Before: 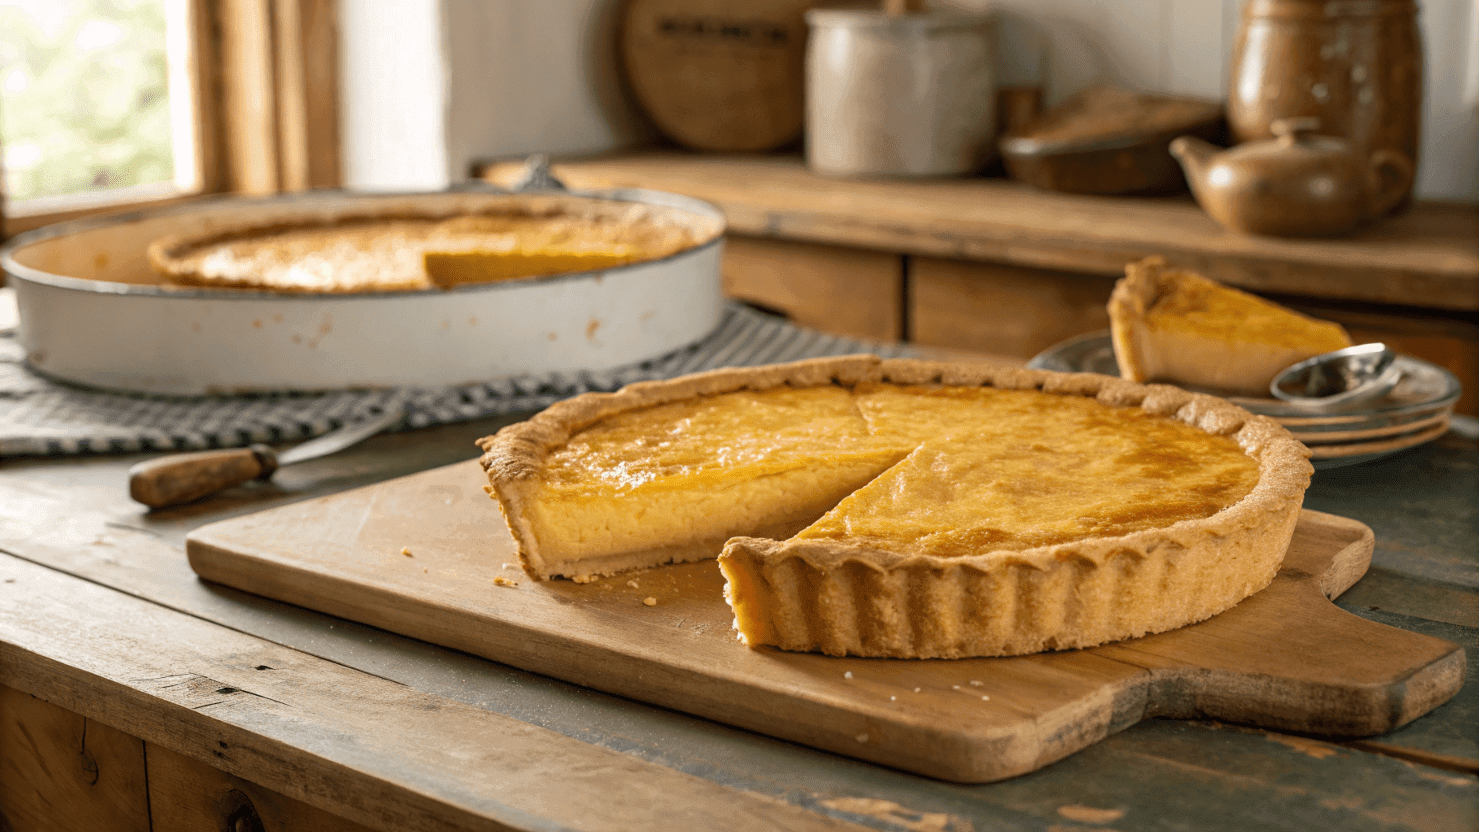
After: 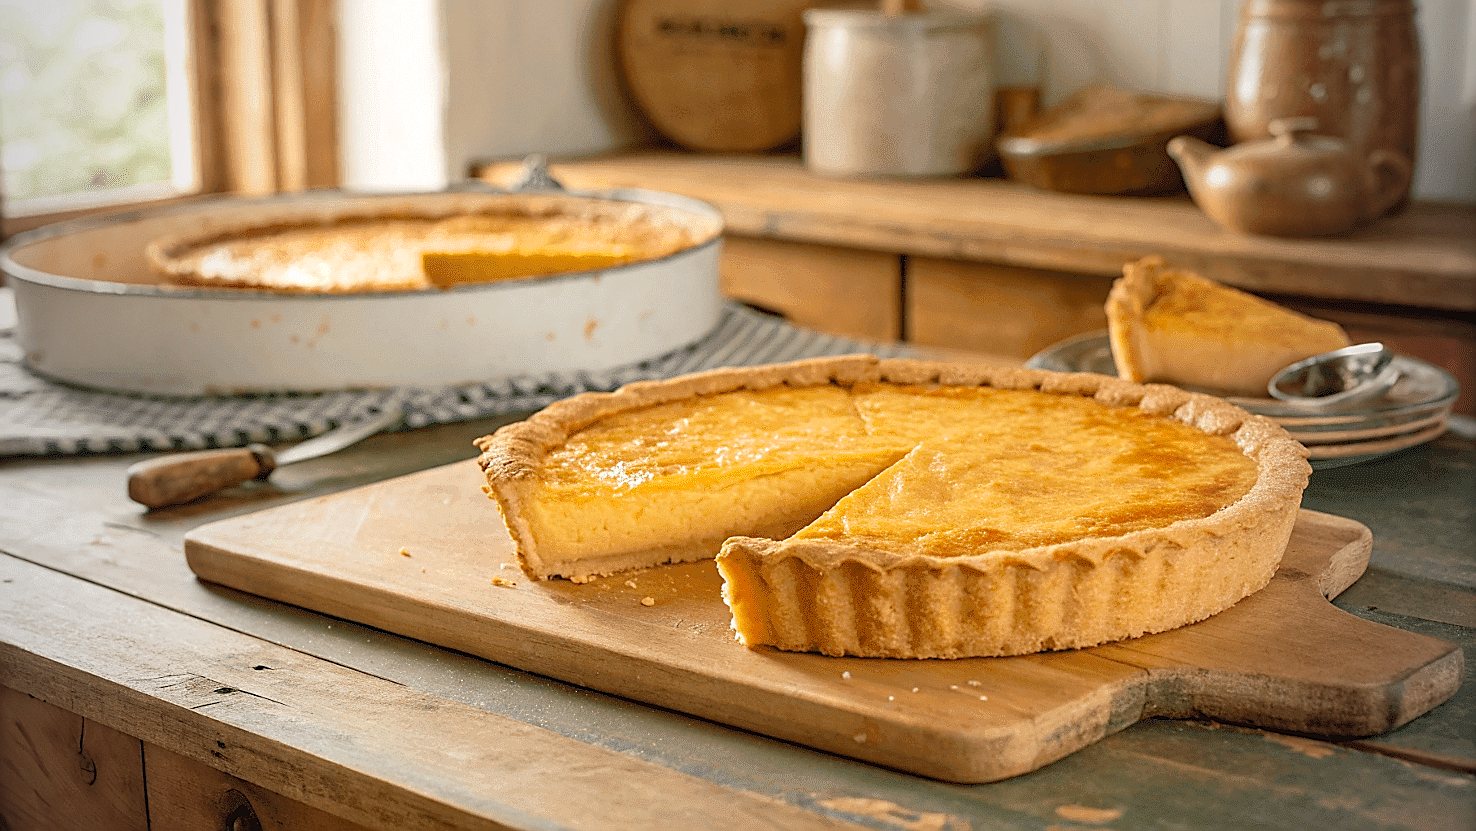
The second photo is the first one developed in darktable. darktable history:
sharpen: radius 1.378, amount 1.265, threshold 0.736
crop and rotate: left 0.193%, bottom 0.009%
levels: levels [0, 0.43, 0.984]
vignetting: fall-off start 96.08%, fall-off radius 100.82%, width/height ratio 0.61
